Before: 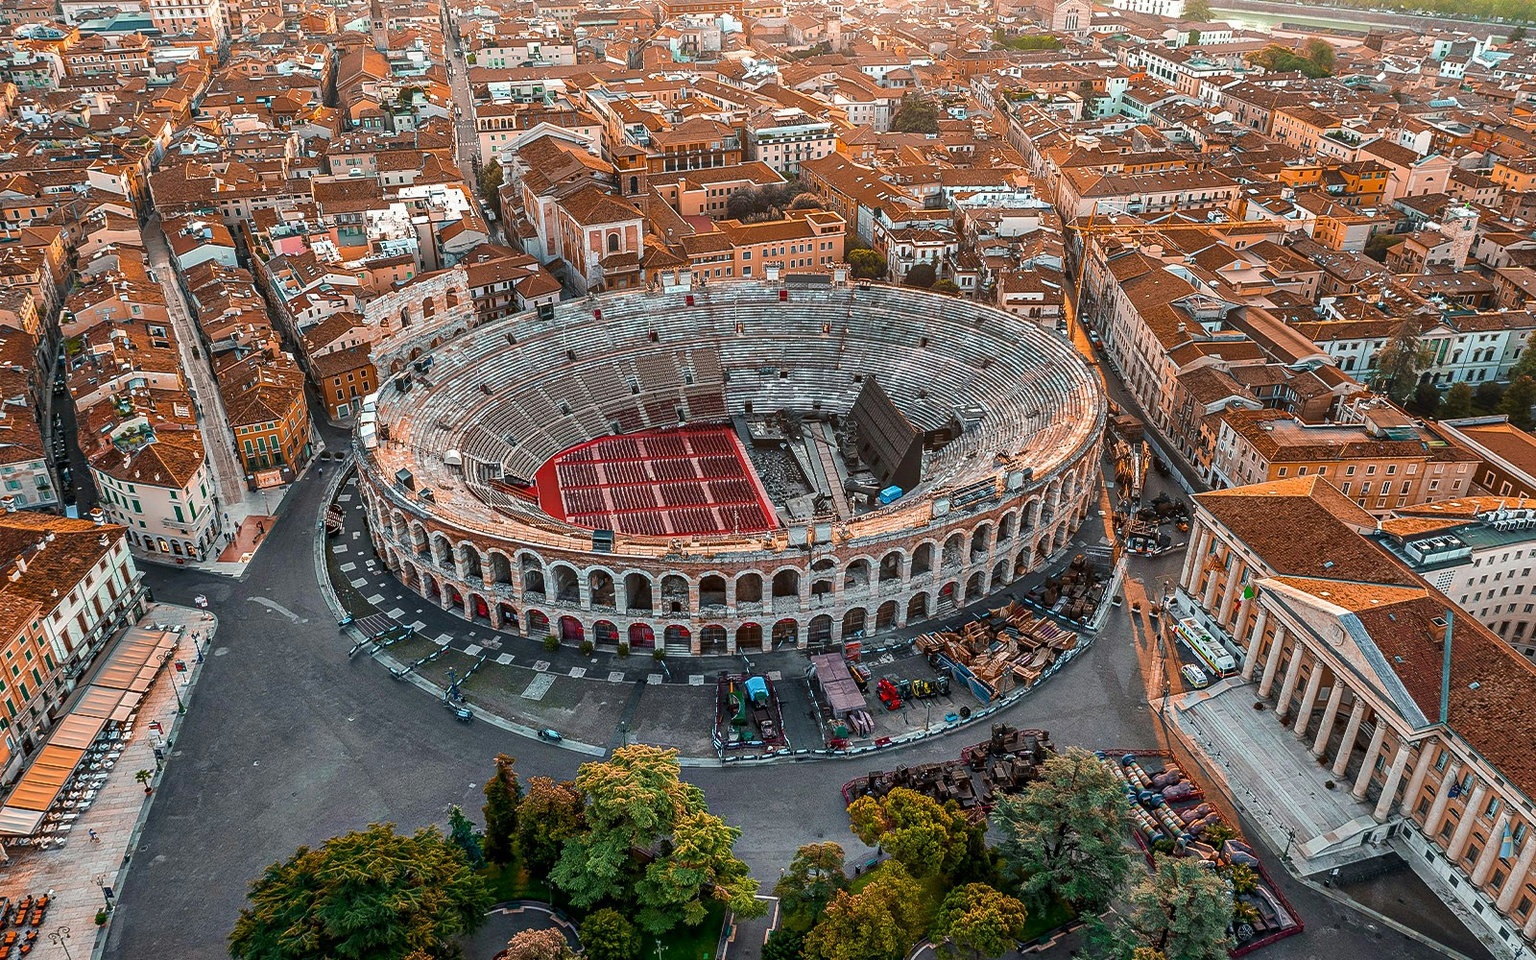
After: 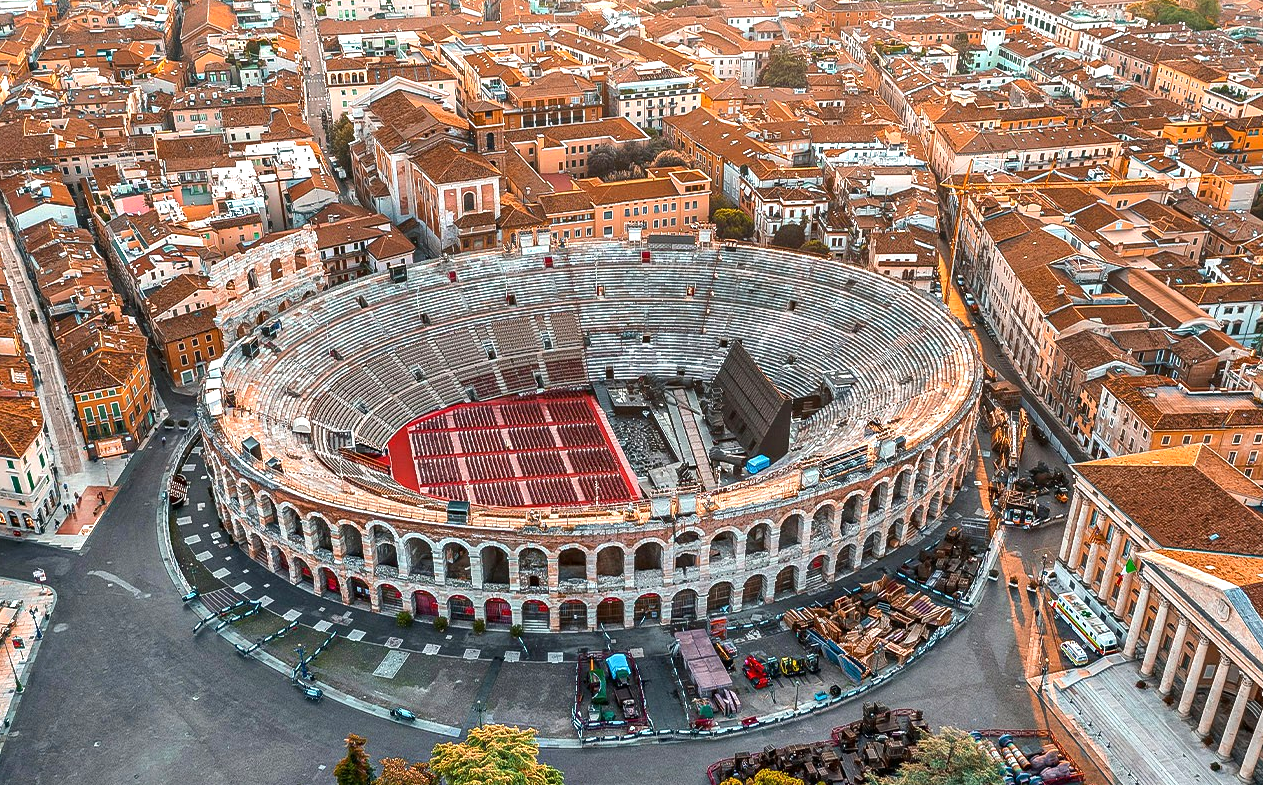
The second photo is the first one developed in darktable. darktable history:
crop and rotate: left 10.694%, top 5.108%, right 10.36%, bottom 16.345%
exposure: exposure 0.604 EV, compensate highlight preservation false
color correction: highlights b* -0.044
